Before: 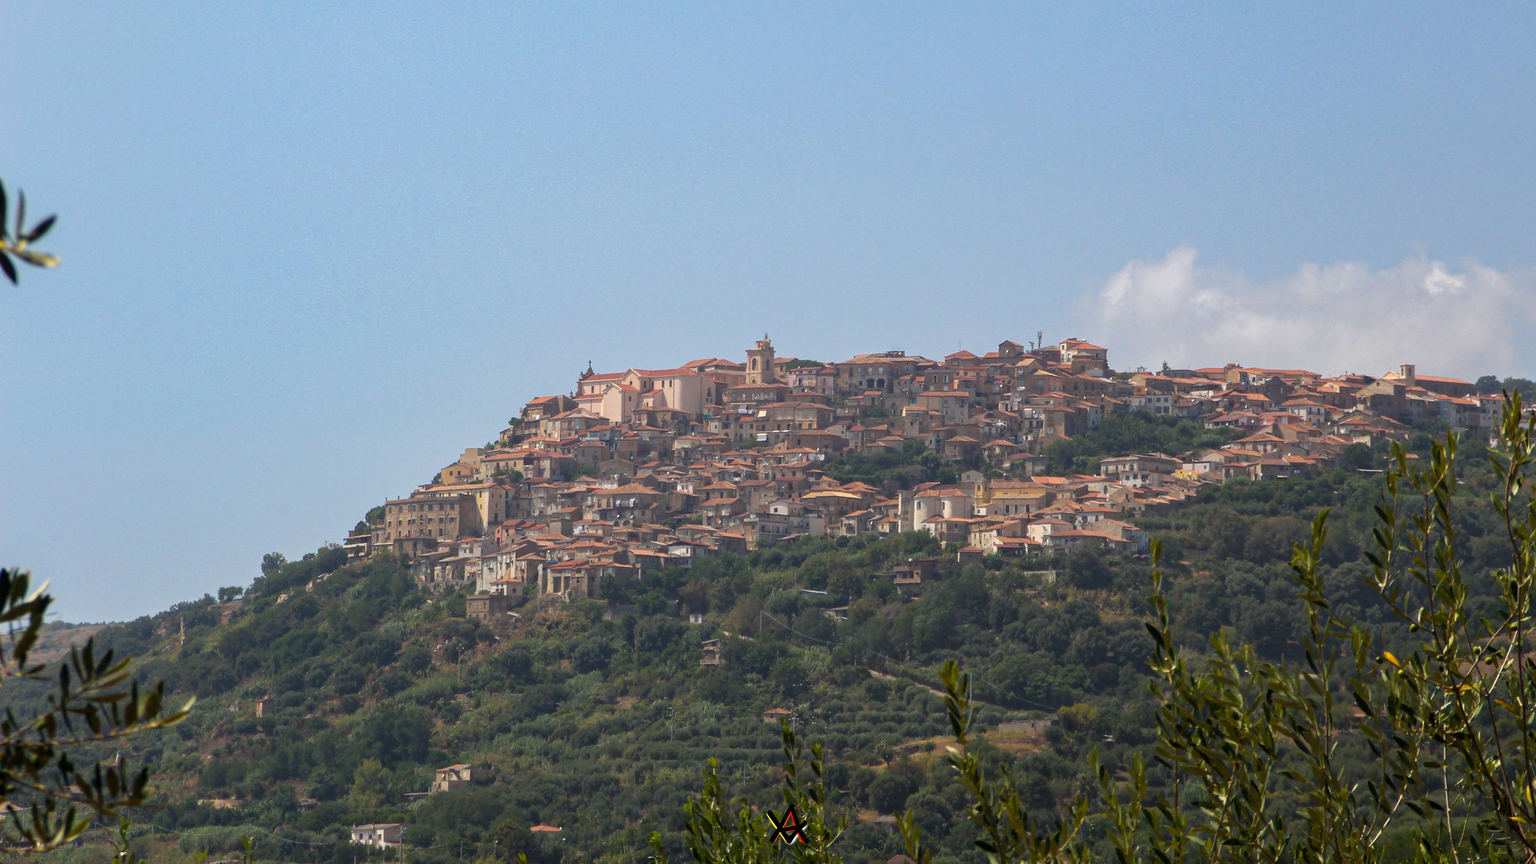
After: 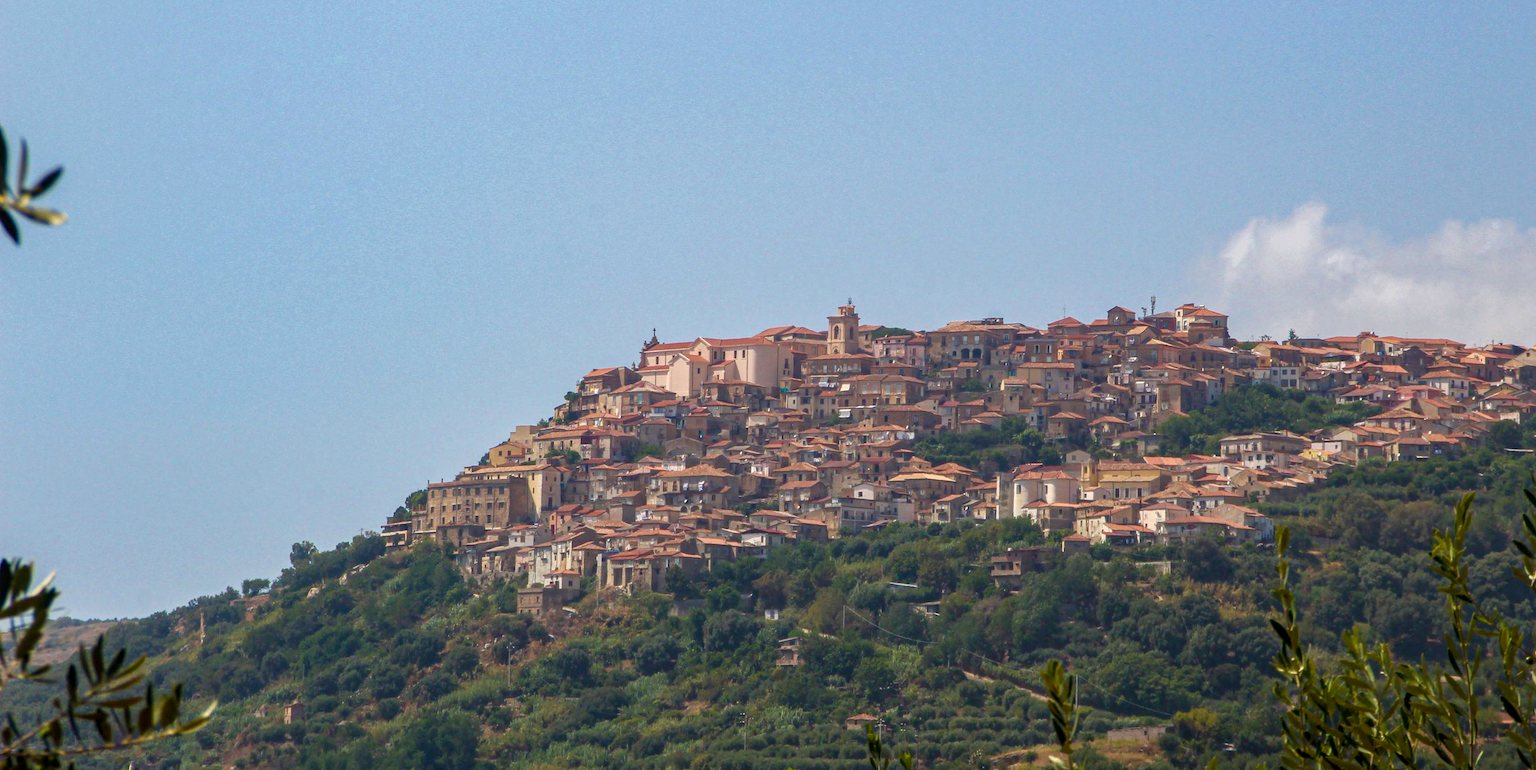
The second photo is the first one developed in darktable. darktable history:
crop: top 7.498%, right 9.795%, bottom 12.065%
local contrast: on, module defaults
color balance rgb: perceptual saturation grading › global saturation 20%, perceptual saturation grading › highlights -48.929%, perceptual saturation grading › shadows 24.215%, global vibrance 10.773%
velvia: on, module defaults
